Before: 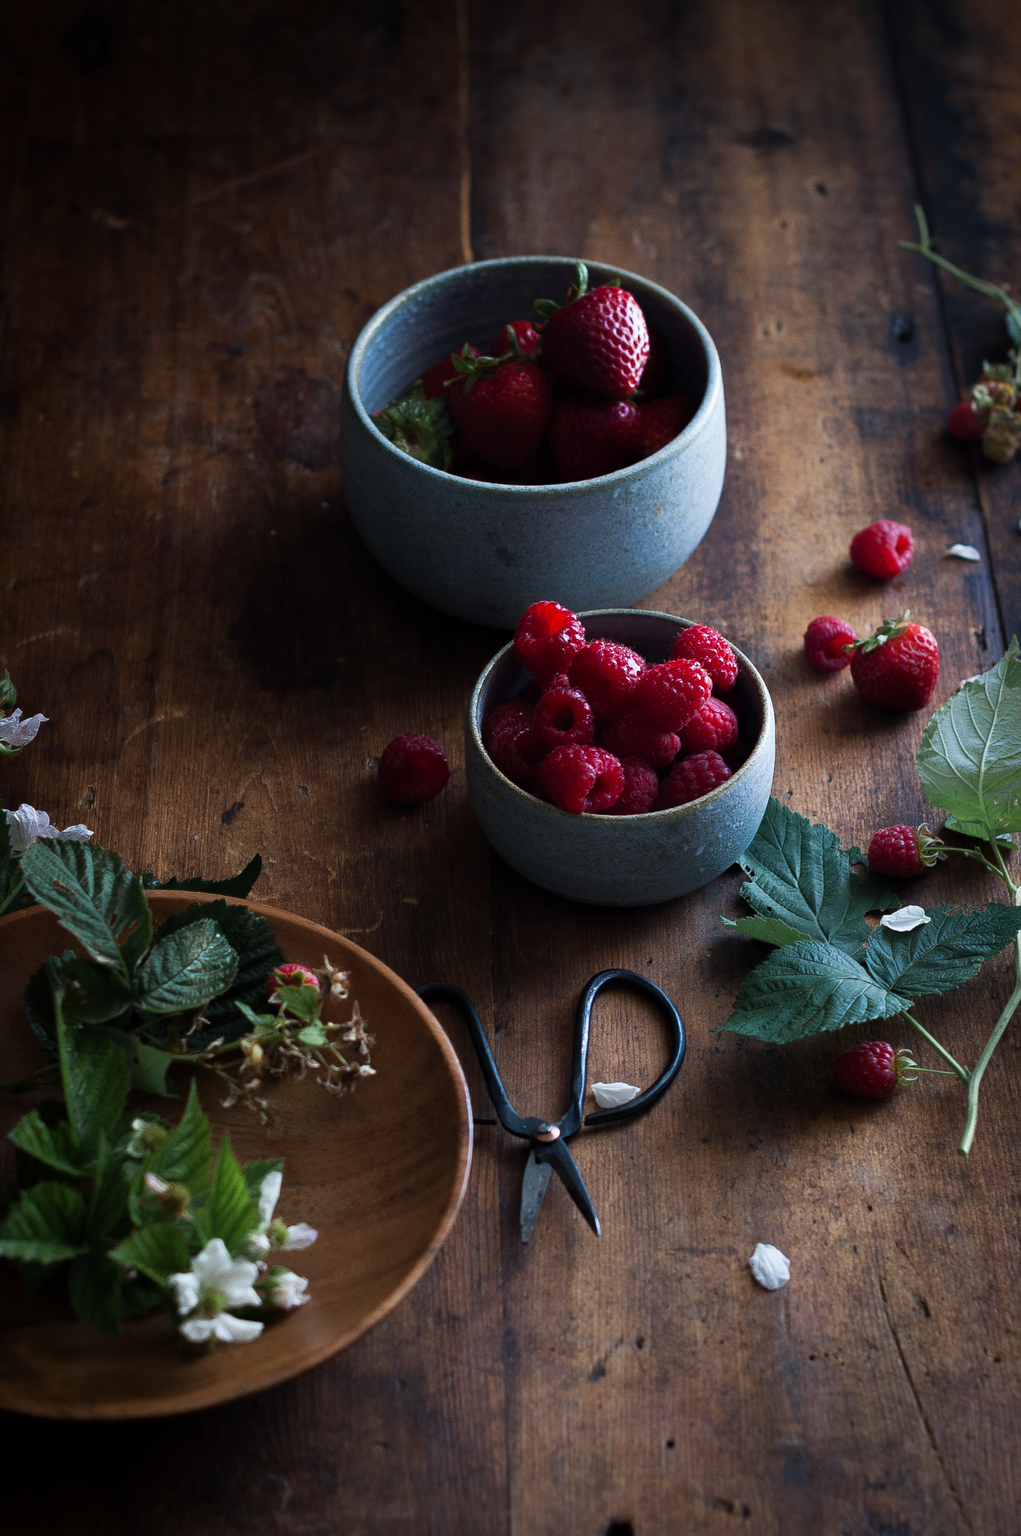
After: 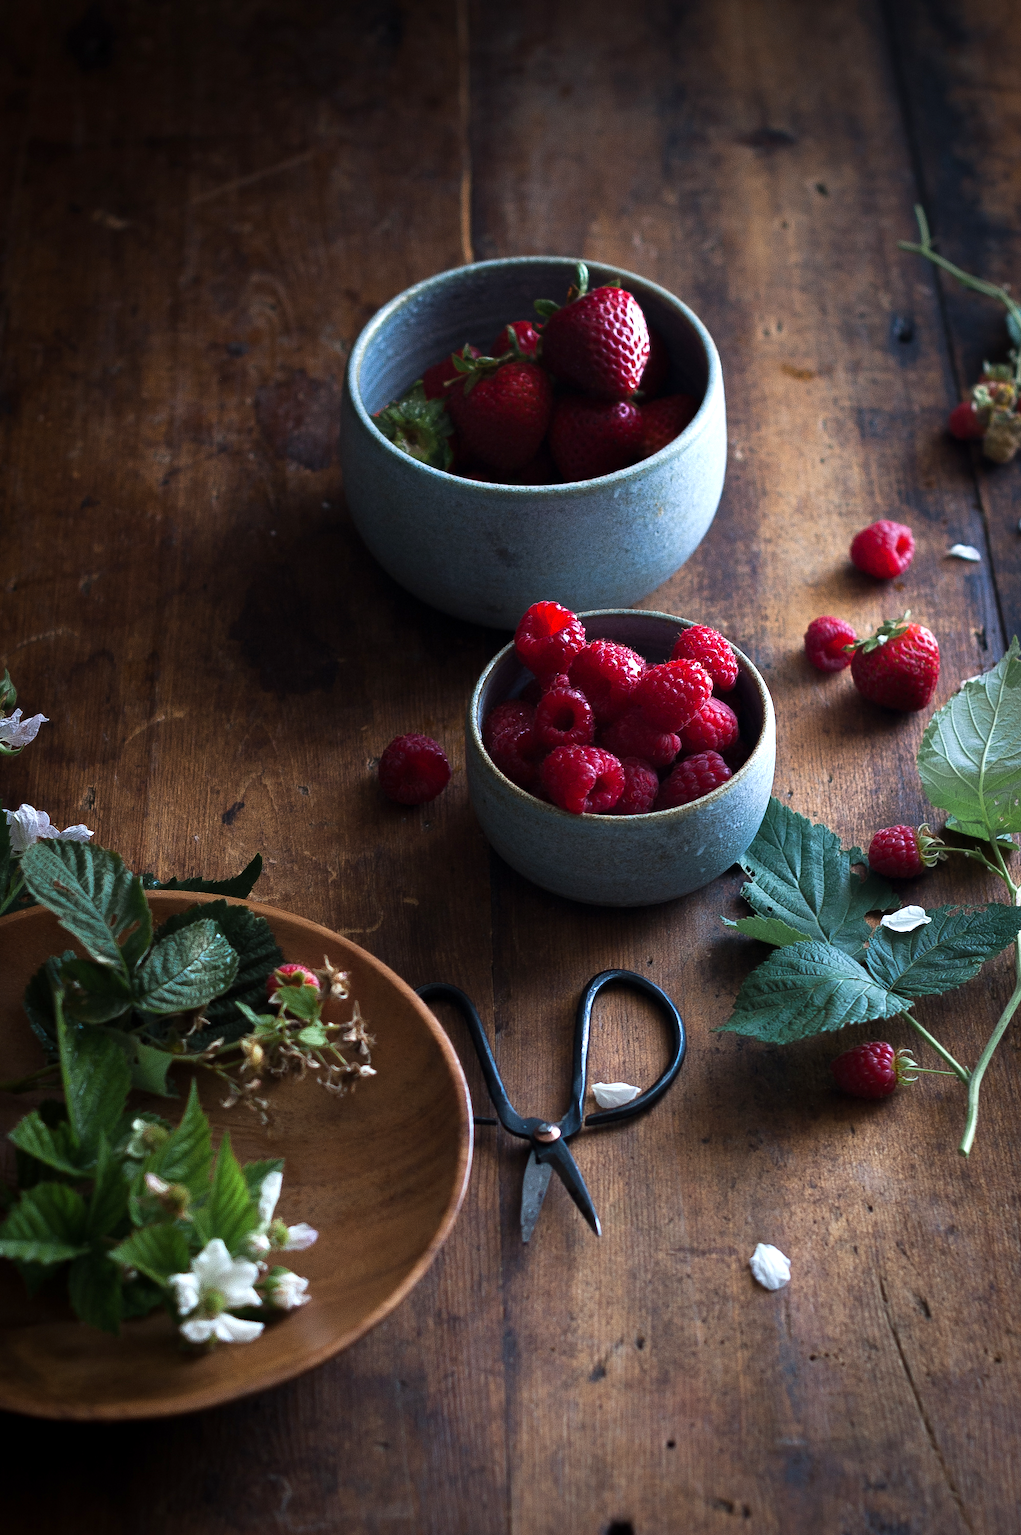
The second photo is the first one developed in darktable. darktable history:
exposure: exposure 0.196 EV, compensate exposure bias true, compensate highlight preservation false
